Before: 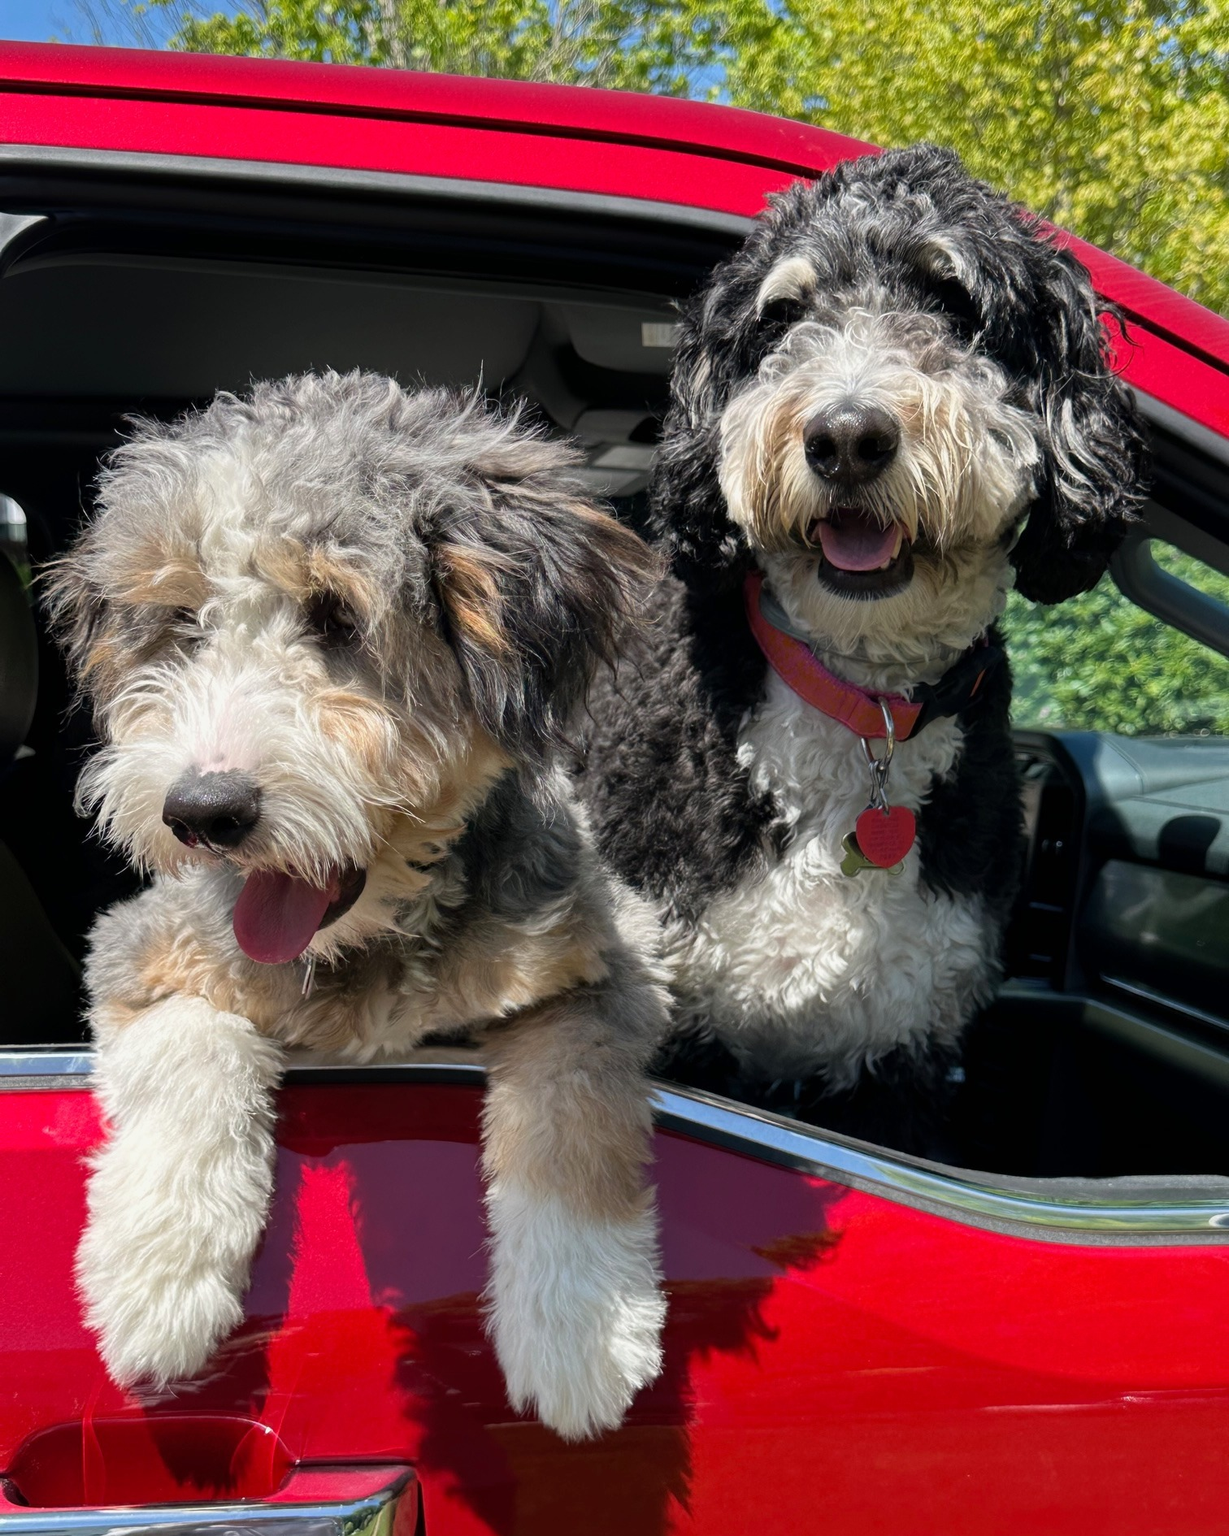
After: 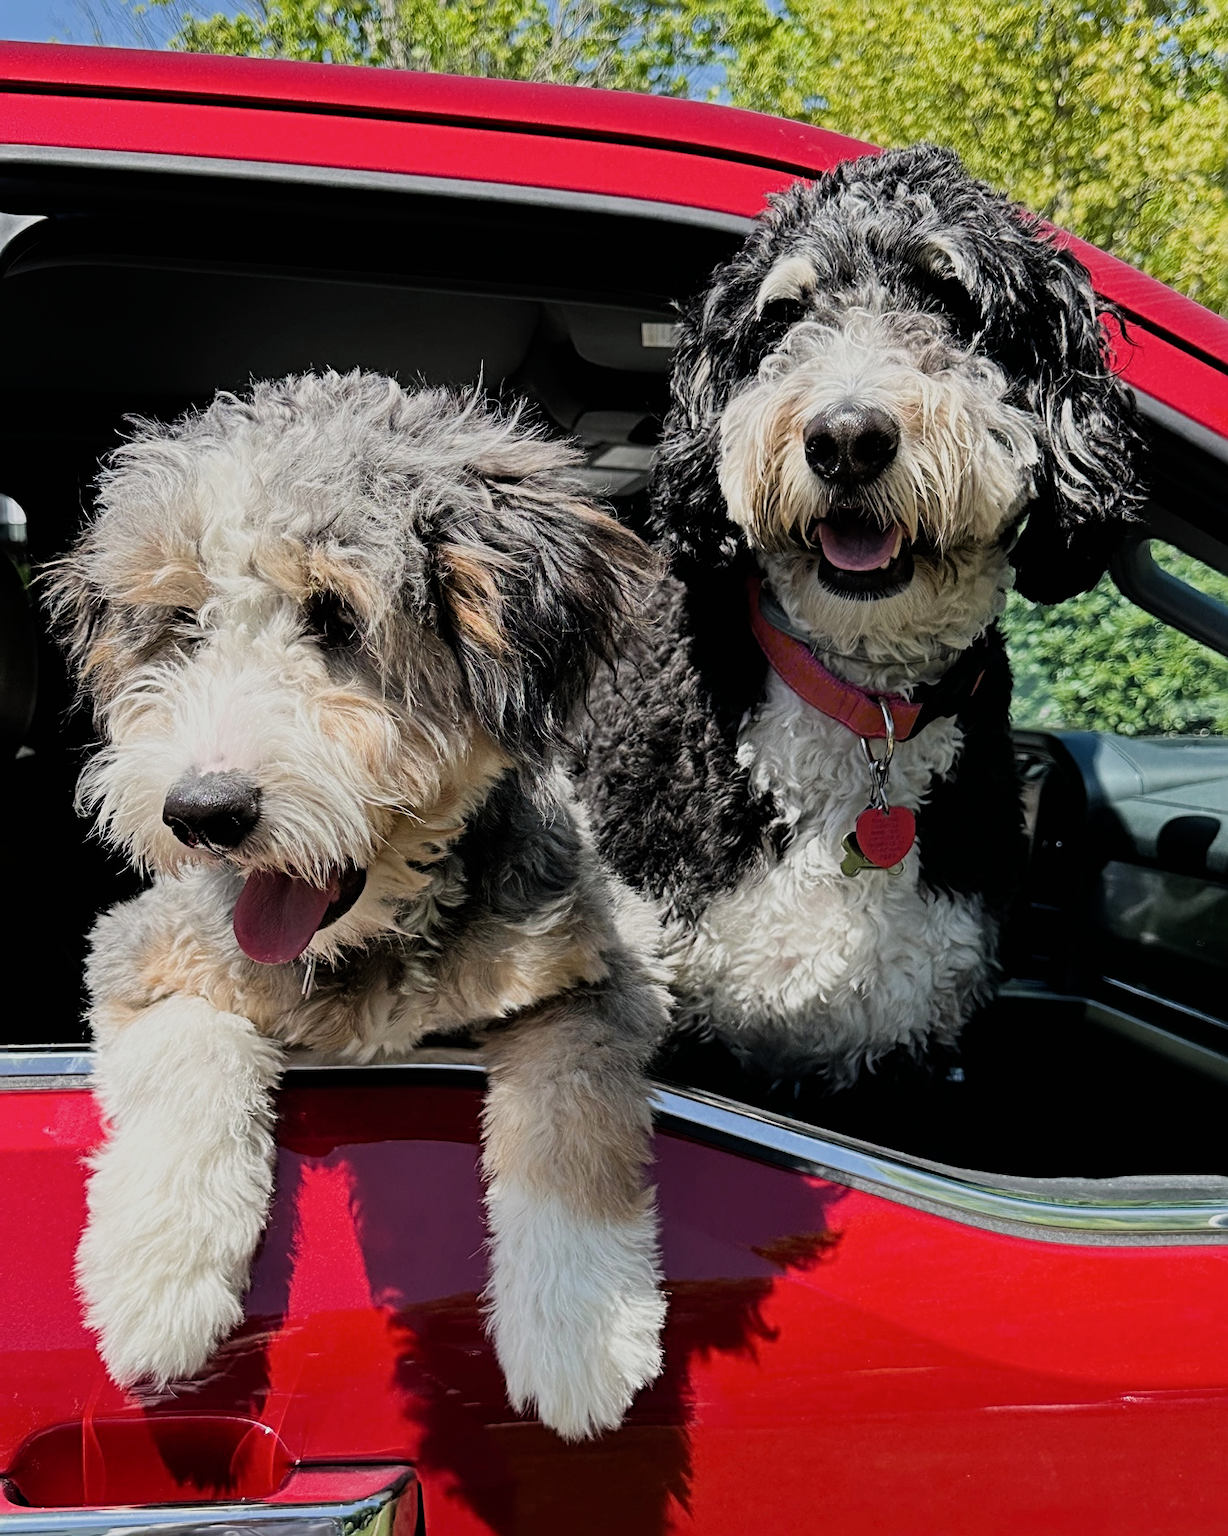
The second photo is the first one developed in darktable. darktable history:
sharpen: radius 4
filmic rgb: black relative exposure -7.15 EV, white relative exposure 5.36 EV, hardness 3.02
contrast brightness saturation: contrast 0.15, brightness 0.05
